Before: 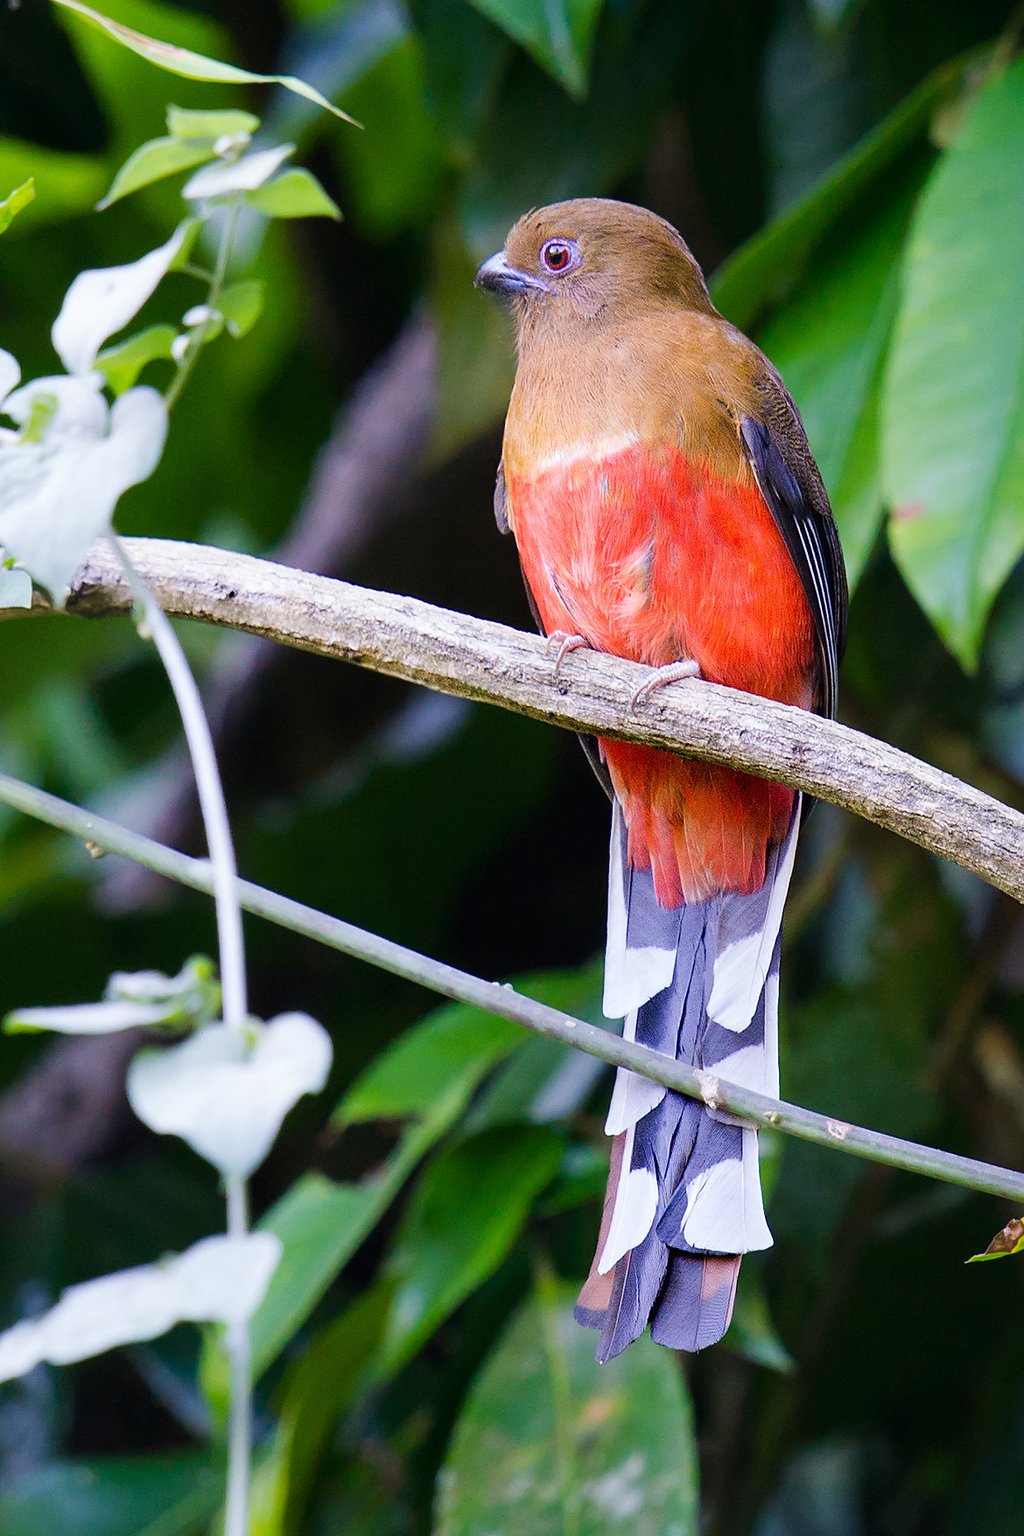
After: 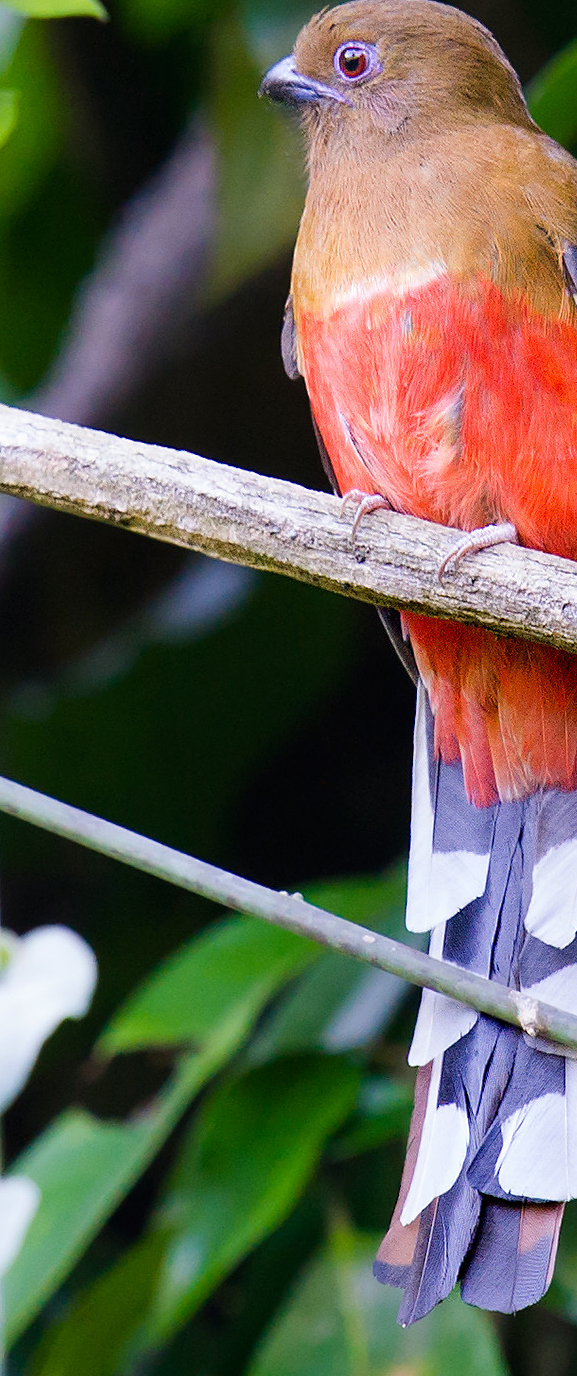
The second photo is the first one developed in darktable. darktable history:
crop and rotate: angle 0.016°, left 24.261%, top 13.17%, right 26.395%, bottom 8.39%
